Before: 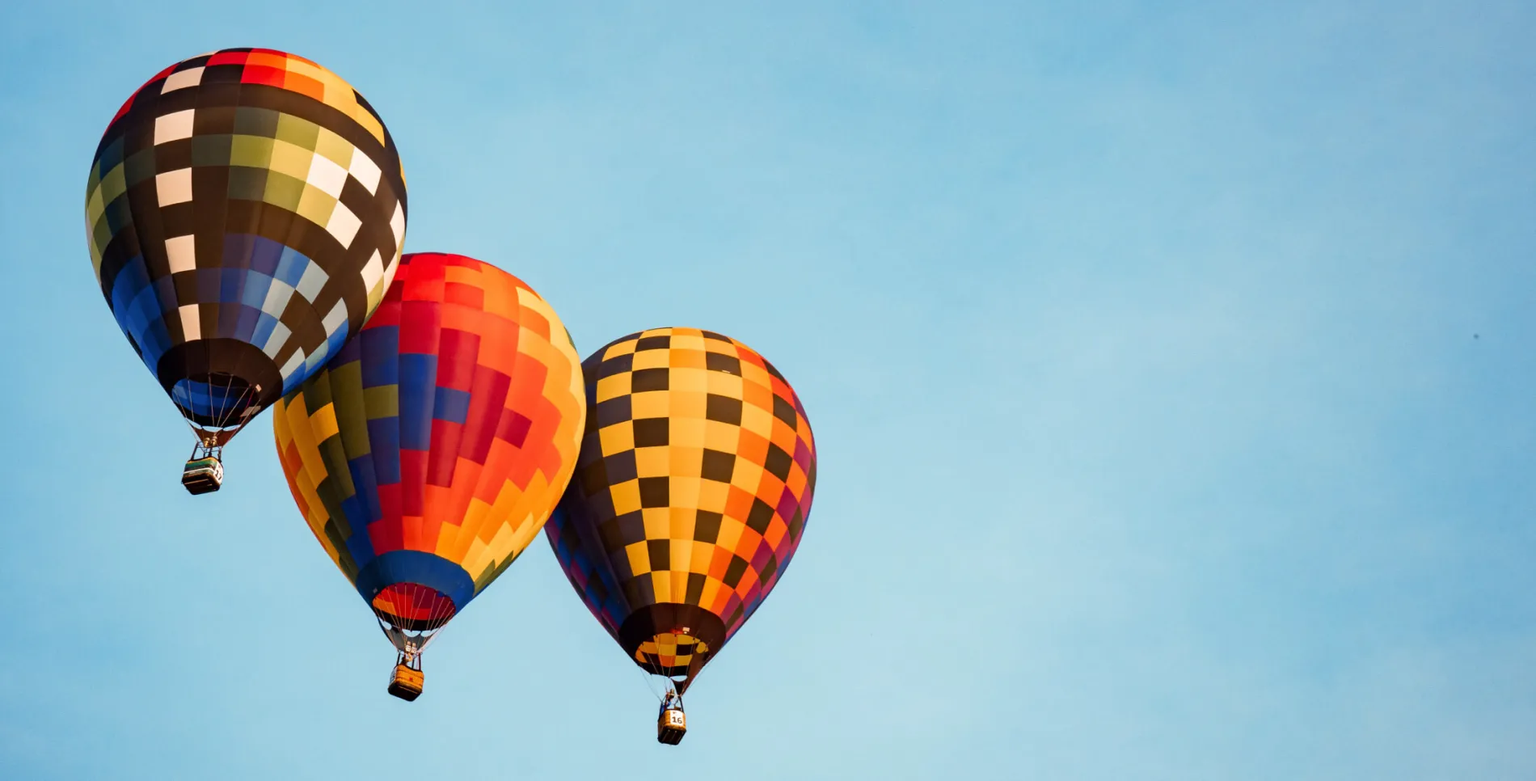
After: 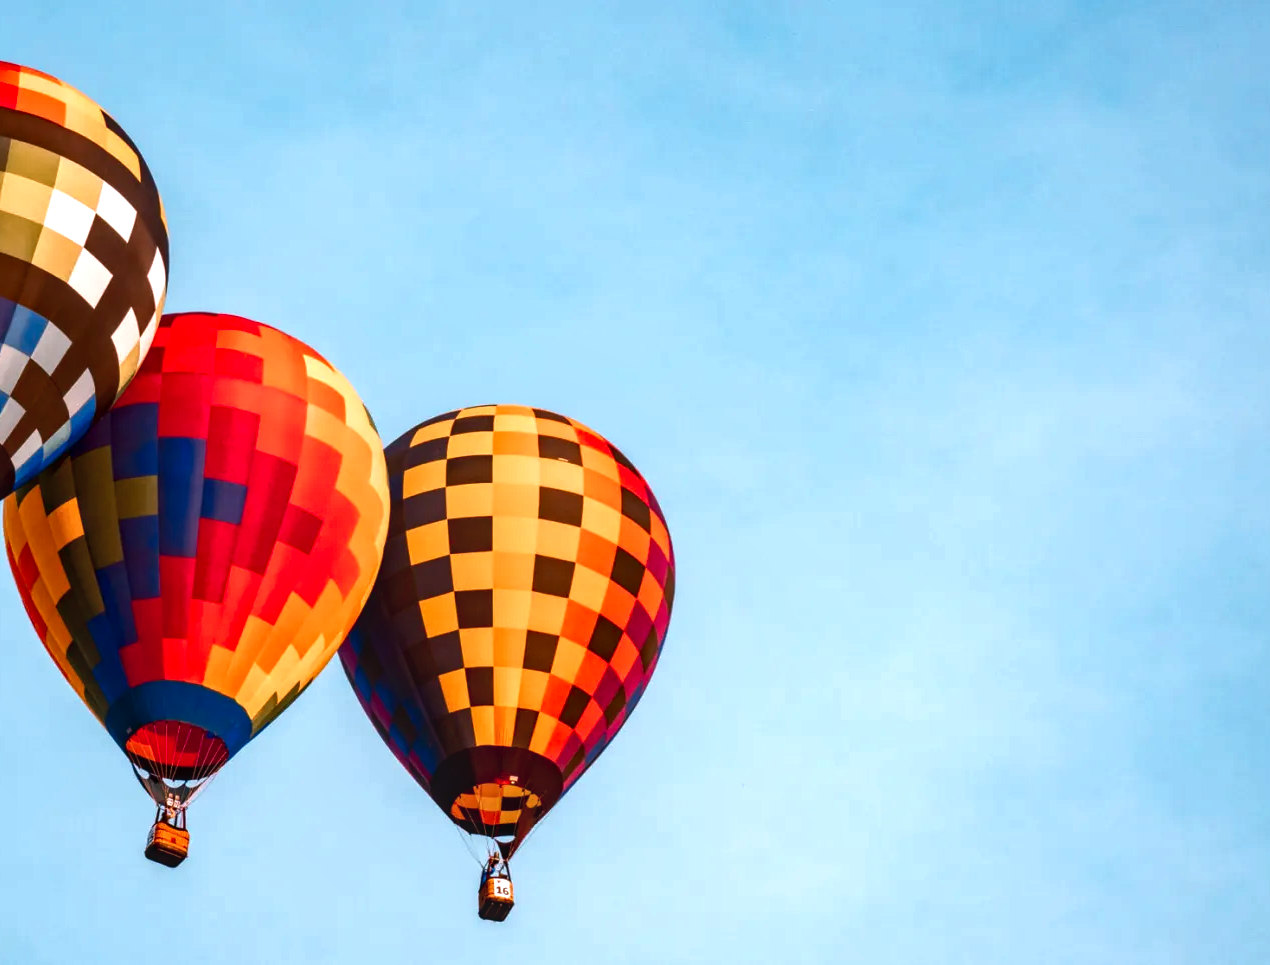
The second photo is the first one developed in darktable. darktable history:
color correction: highlights a* -2.24, highlights b* -18.1
contrast brightness saturation: brightness -0.2, saturation 0.08
crop and rotate: left 17.732%, right 15.423%
white balance: red 1.127, blue 0.943
local contrast: on, module defaults
exposure: black level correction 0, exposure 0.4 EV, compensate exposure bias true, compensate highlight preservation false
tone curve: curves: ch0 [(0, 0) (0.003, 0.003) (0.011, 0.011) (0.025, 0.025) (0.044, 0.044) (0.069, 0.068) (0.1, 0.098) (0.136, 0.134) (0.177, 0.175) (0.224, 0.221) (0.277, 0.273) (0.335, 0.33) (0.399, 0.393) (0.468, 0.461) (0.543, 0.546) (0.623, 0.625) (0.709, 0.711) (0.801, 0.802) (0.898, 0.898) (1, 1)], preserve colors none
